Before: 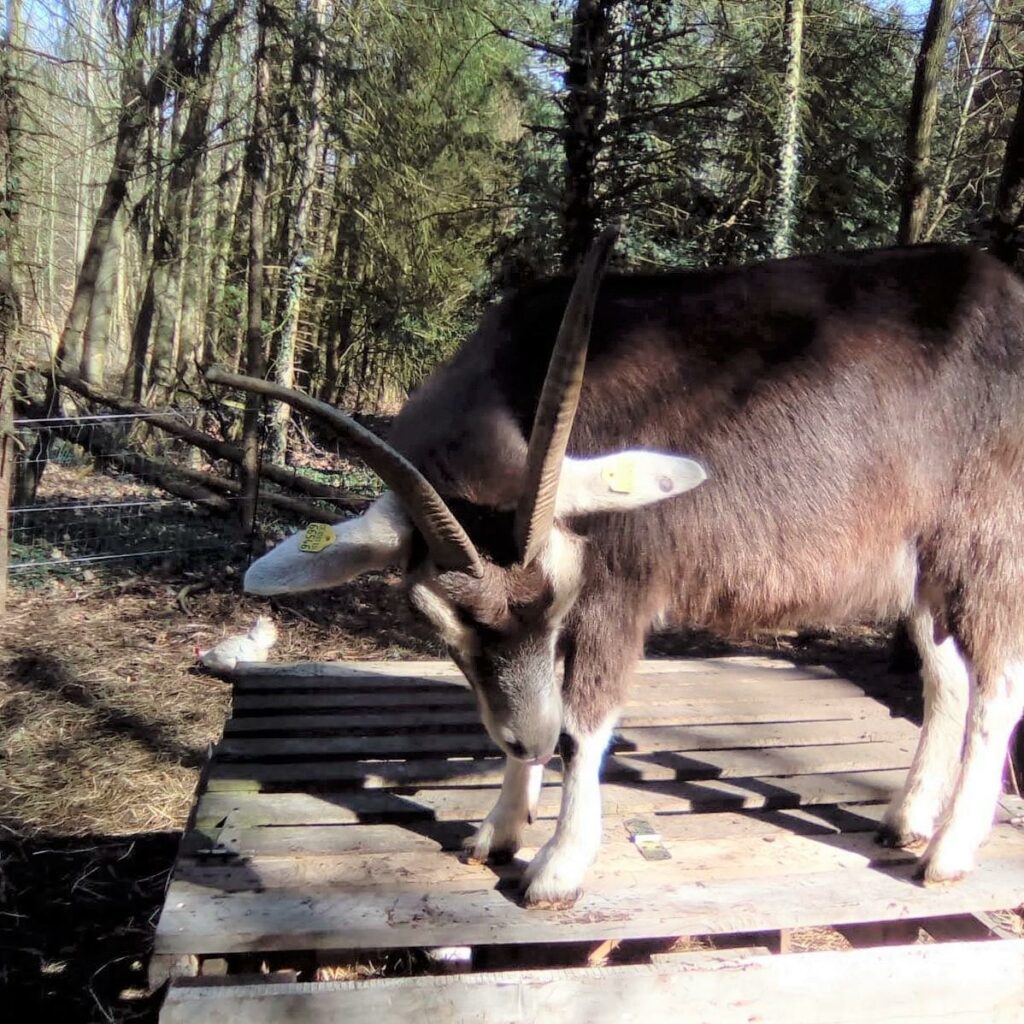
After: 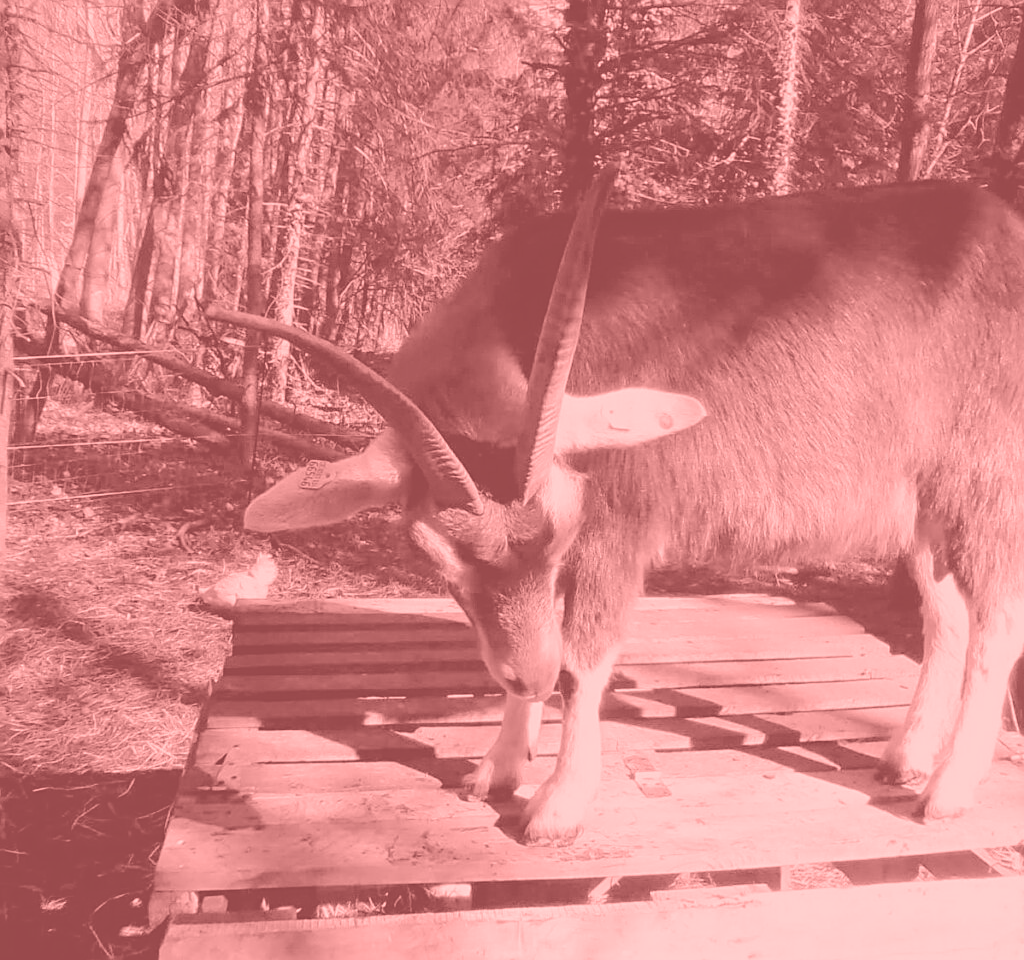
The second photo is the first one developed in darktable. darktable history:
colorize: saturation 51%, source mix 50.67%, lightness 50.67%
crop and rotate: top 6.25%
sharpen: on, module defaults
